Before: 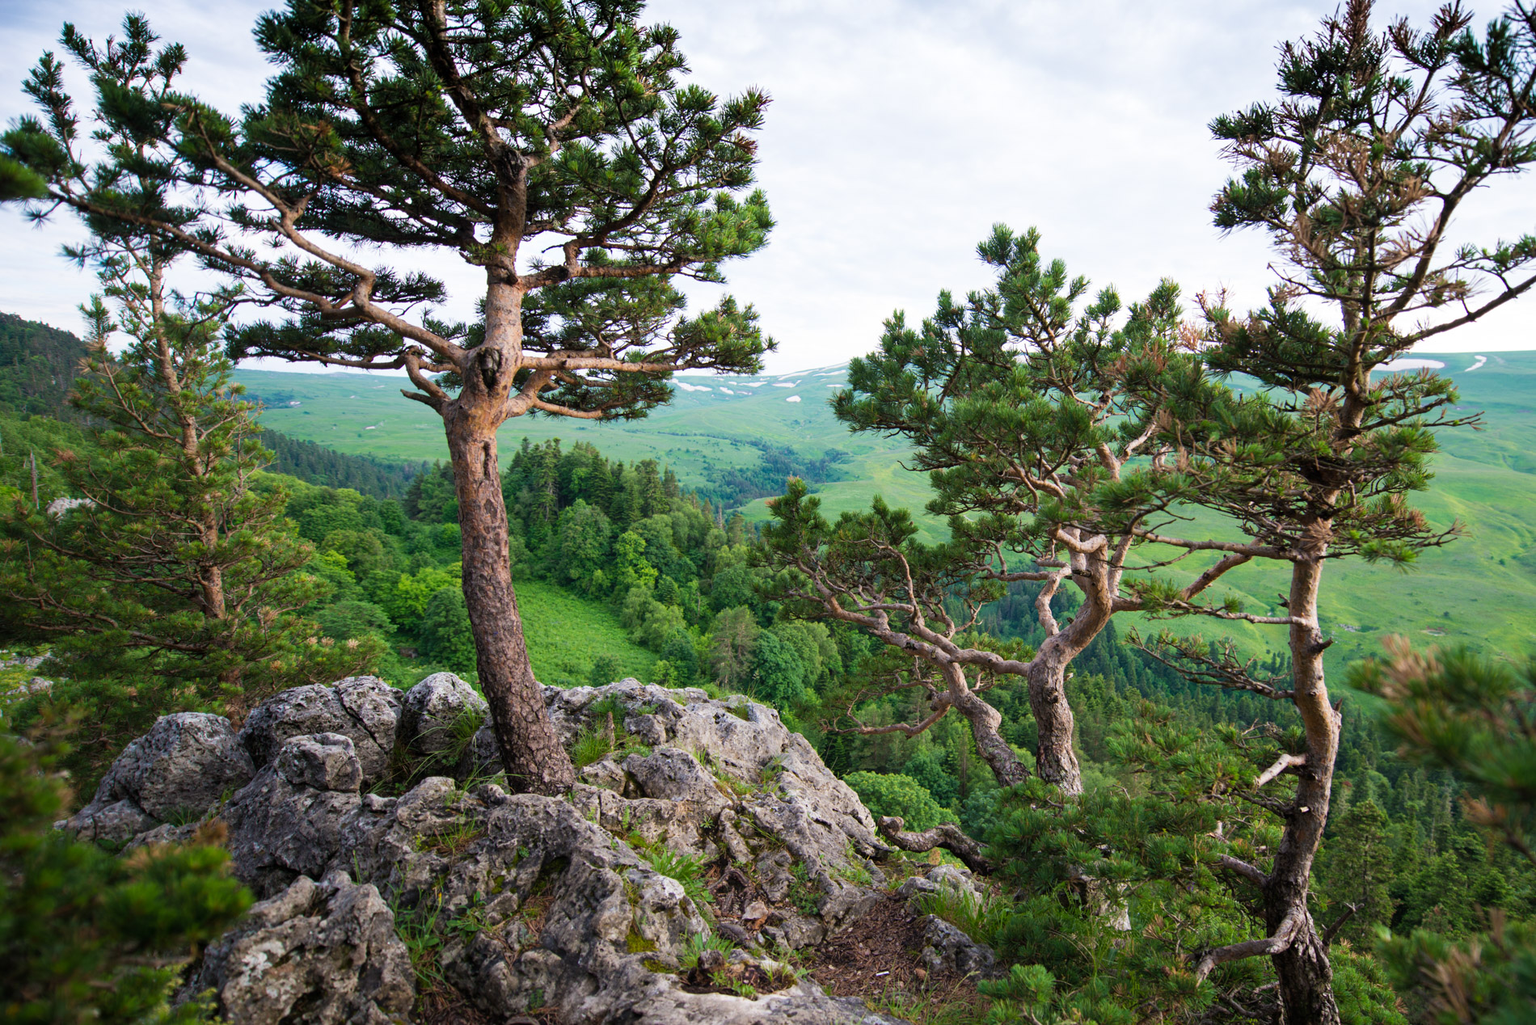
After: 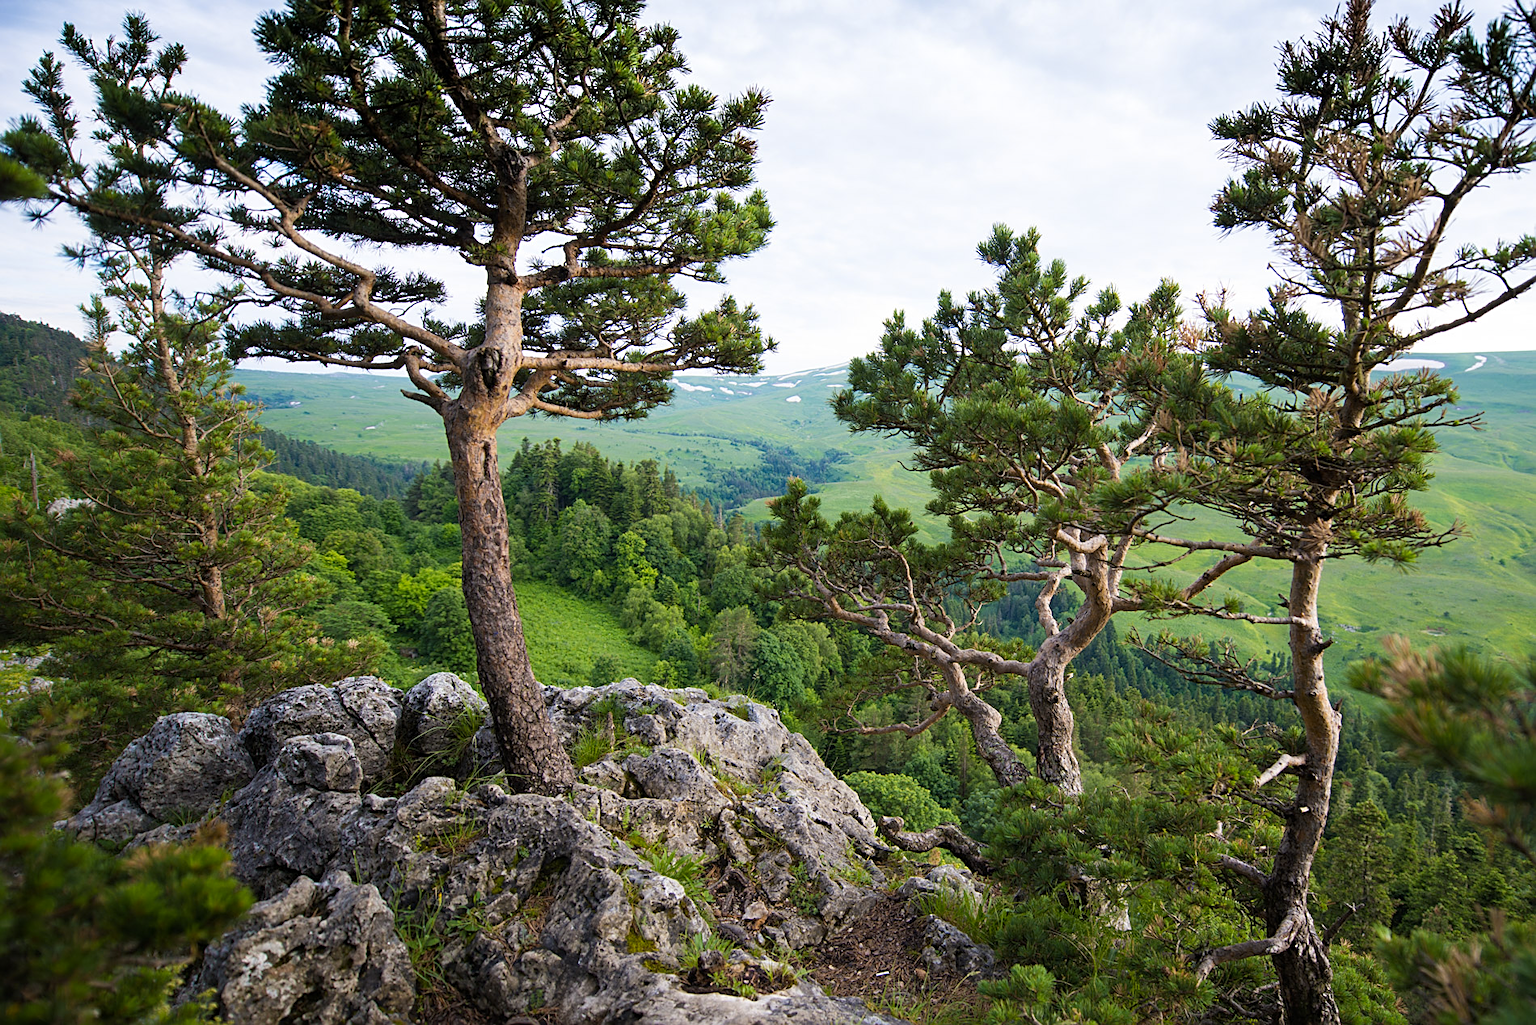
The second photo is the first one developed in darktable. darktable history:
sharpen: on, module defaults
color contrast: green-magenta contrast 0.8, blue-yellow contrast 1.1, unbound 0
